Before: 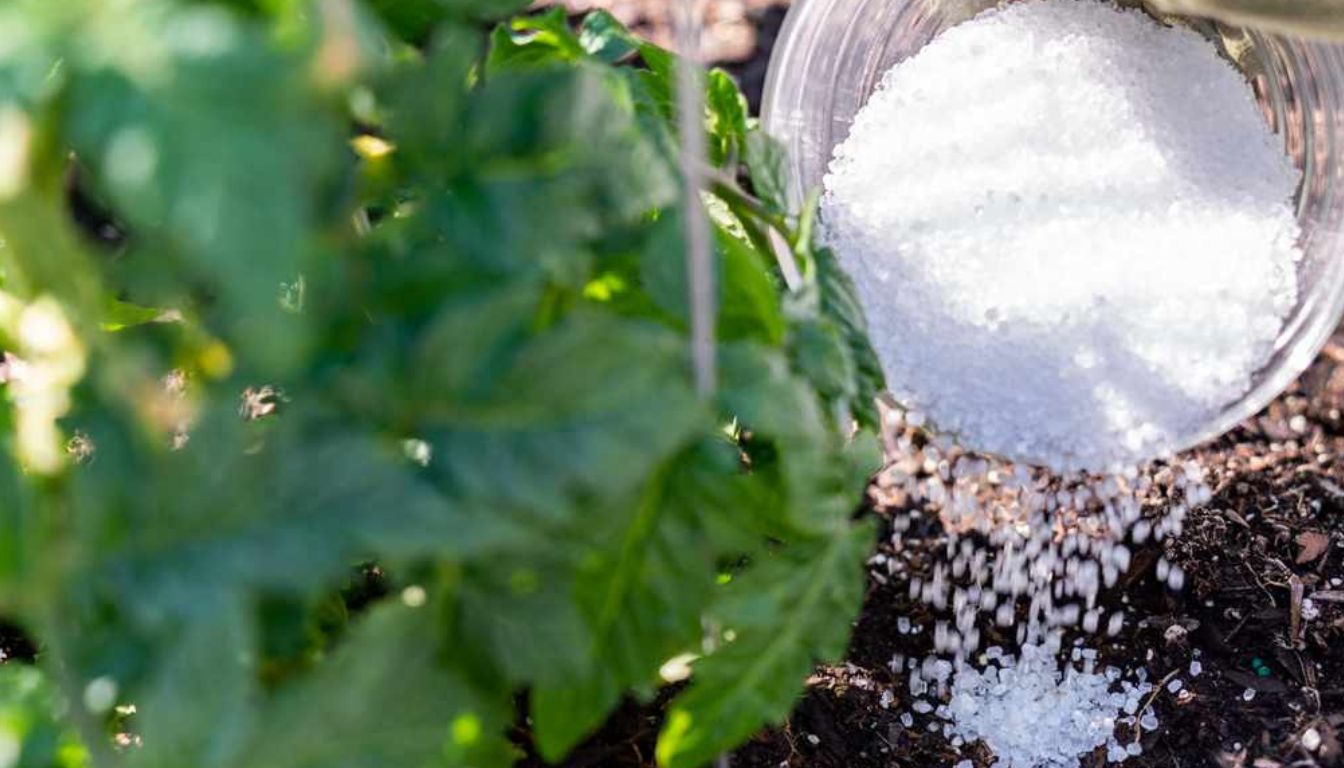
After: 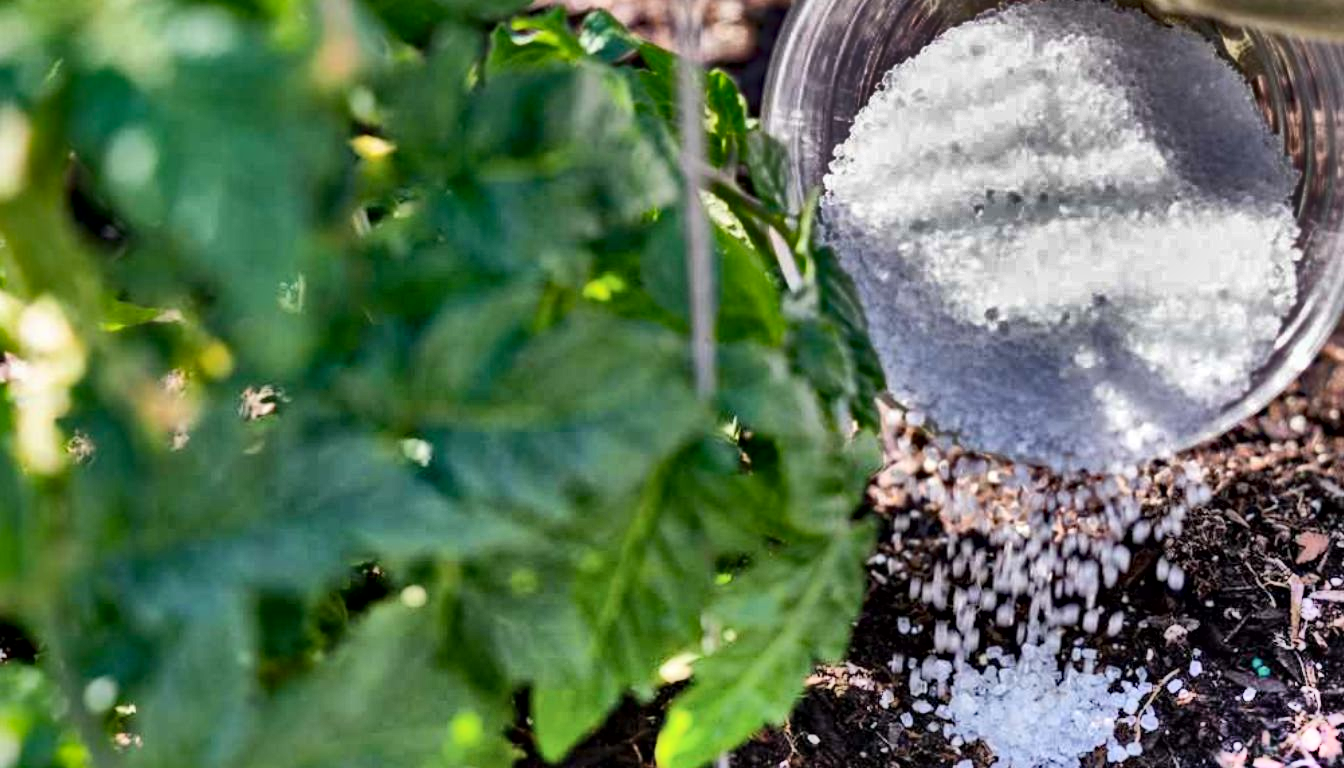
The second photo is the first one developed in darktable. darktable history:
shadows and highlights: radius 123.25, shadows 98.77, white point adjustment -2.97, highlights -99.05, soften with gaussian
local contrast: mode bilateral grid, contrast 20, coarseness 50, detail 158%, midtone range 0.2
haze removal: adaptive false
